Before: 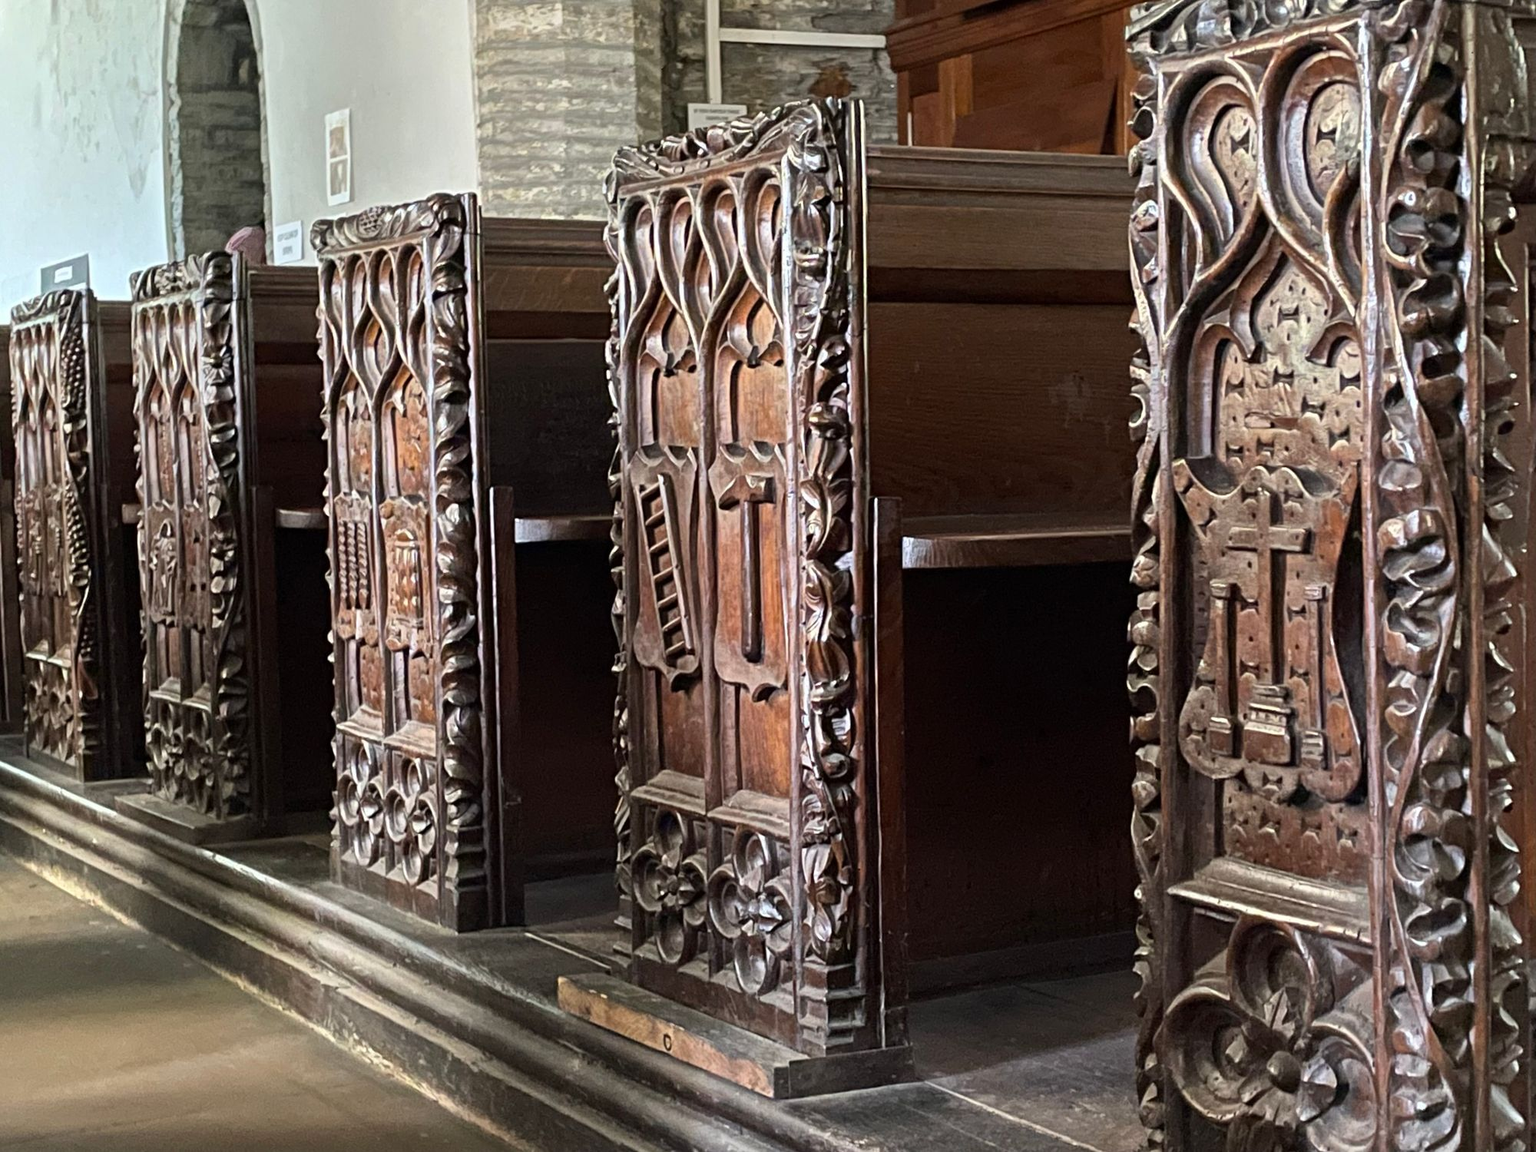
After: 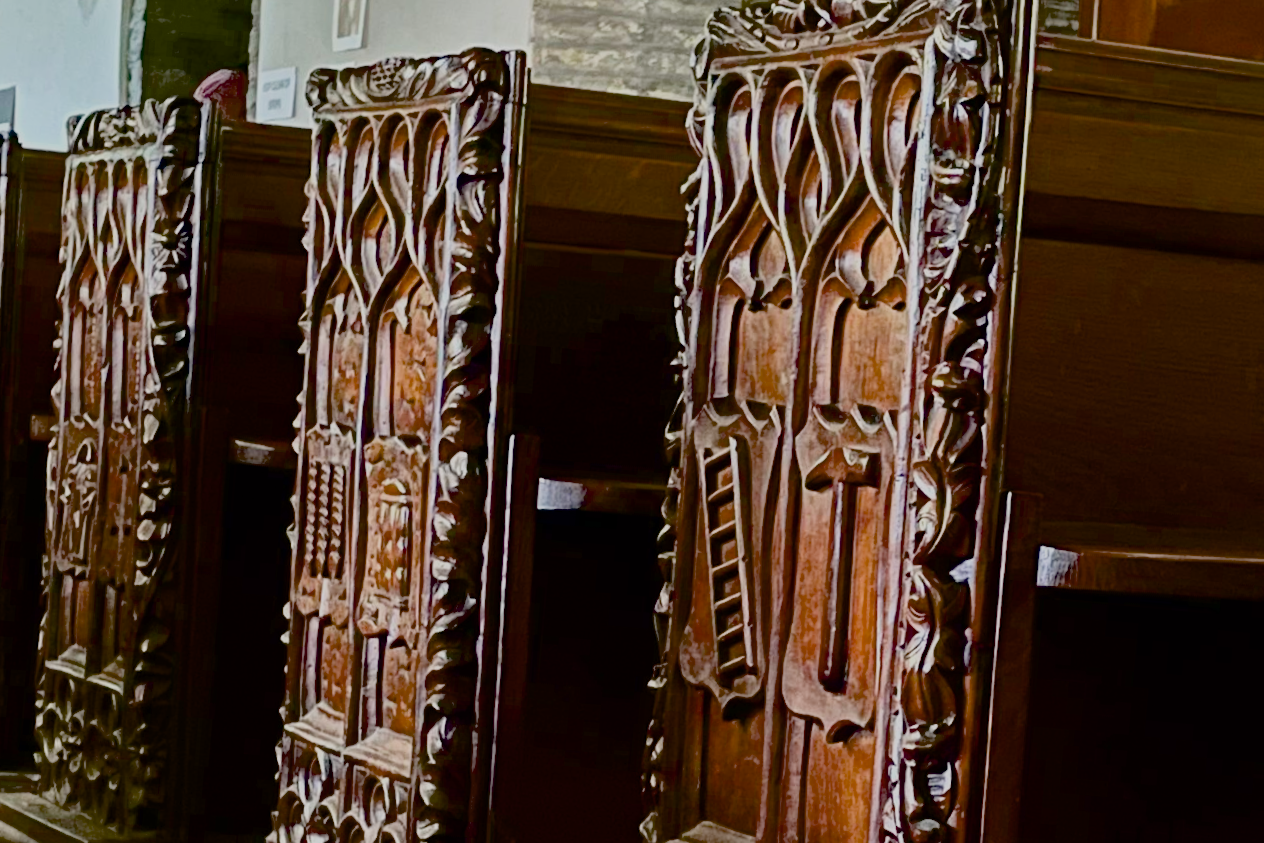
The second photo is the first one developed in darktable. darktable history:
filmic rgb: black relative exposure -13 EV, threshold 3 EV, target white luminance 85%, hardness 6.3, latitude 42.11%, contrast 0.858, shadows ↔ highlights balance 8.63%, color science v4 (2020), enable highlight reconstruction true
crop and rotate: angle -4.99°, left 2.122%, top 6.945%, right 27.566%, bottom 30.519%
tone equalizer: on, module defaults
contrast brightness saturation: saturation -0.1
exposure: black level correction 0.1, exposure -0.092 EV, compensate highlight preservation false
